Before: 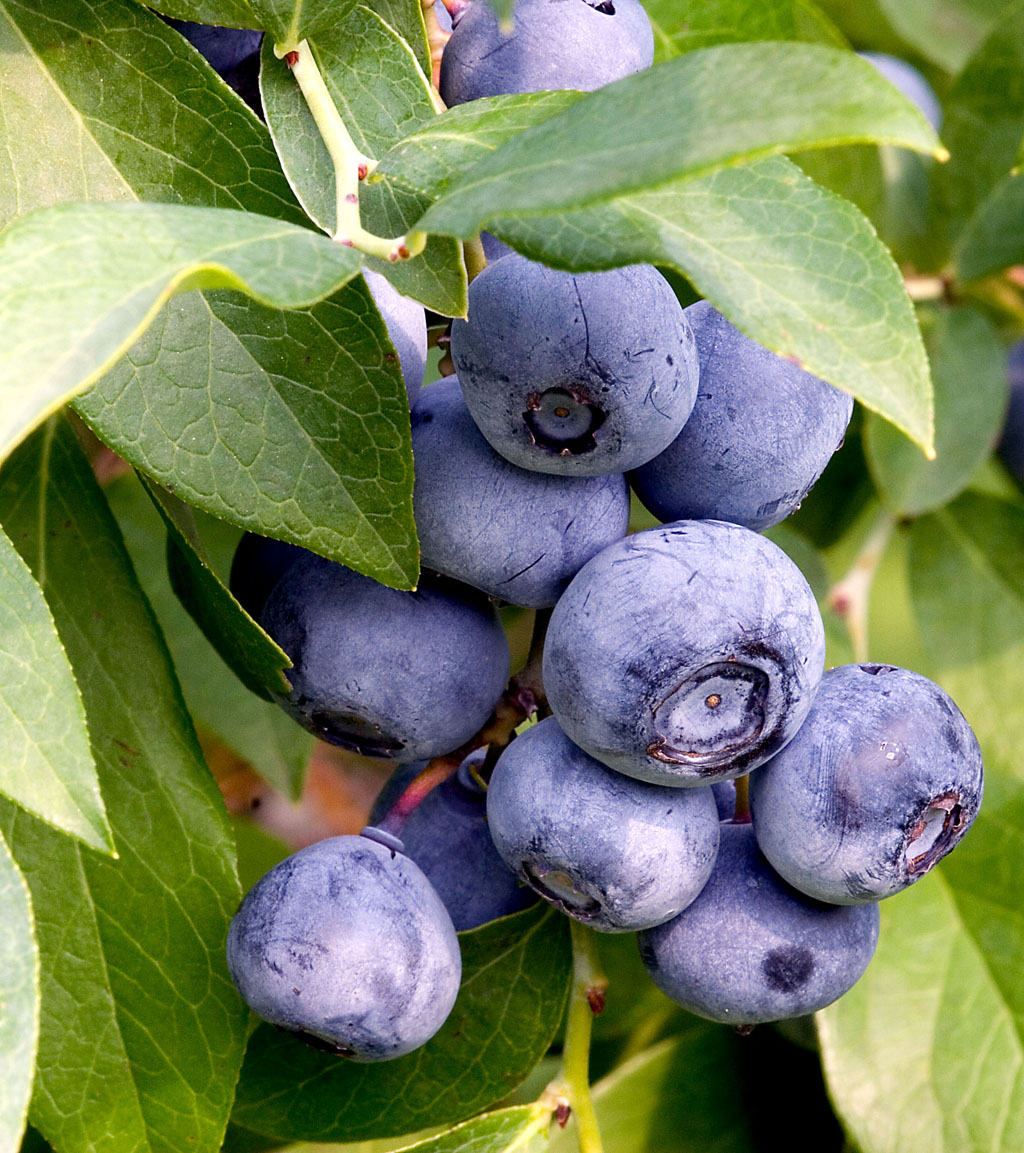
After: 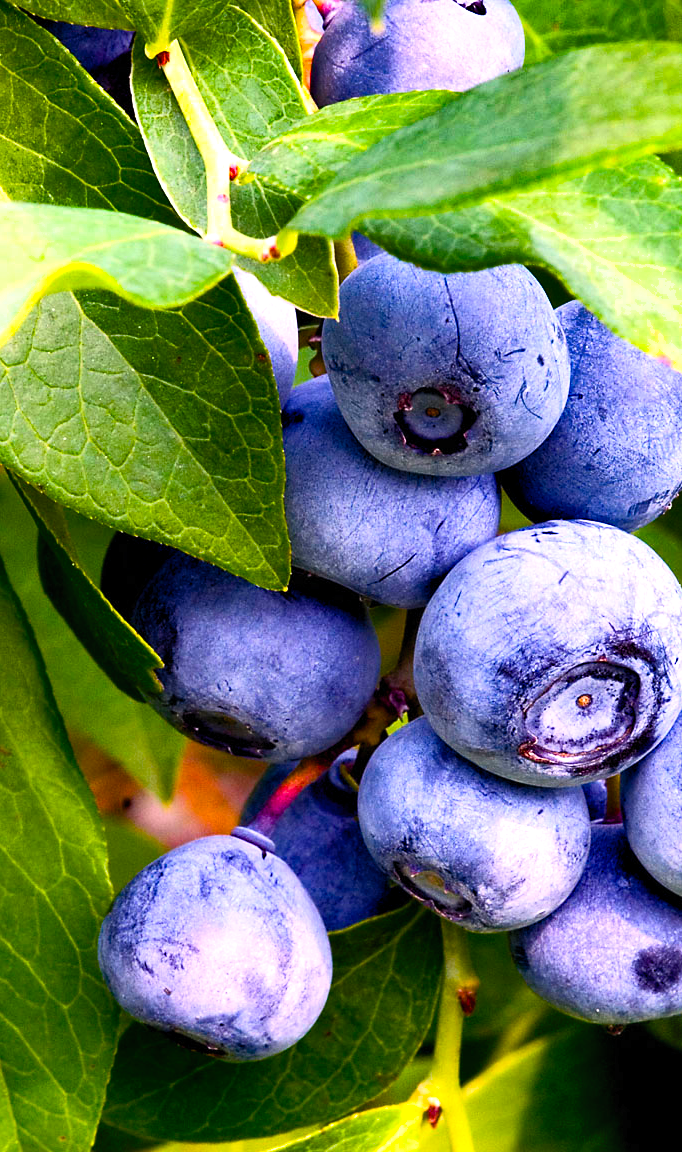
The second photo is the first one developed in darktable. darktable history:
shadows and highlights: radius 100.41, shadows 50.55, highlights -64.36, highlights color adjustment 49.82%, soften with gaussian
color balance rgb: linear chroma grading › global chroma 9%, perceptual saturation grading › global saturation 36%, perceptual saturation grading › shadows 35%, perceptual brilliance grading › global brilliance 15%, perceptual brilliance grading › shadows -35%, global vibrance 15%
contrast brightness saturation: contrast 0.2, brightness 0.16, saturation 0.22
crop and rotate: left 12.648%, right 20.685%
